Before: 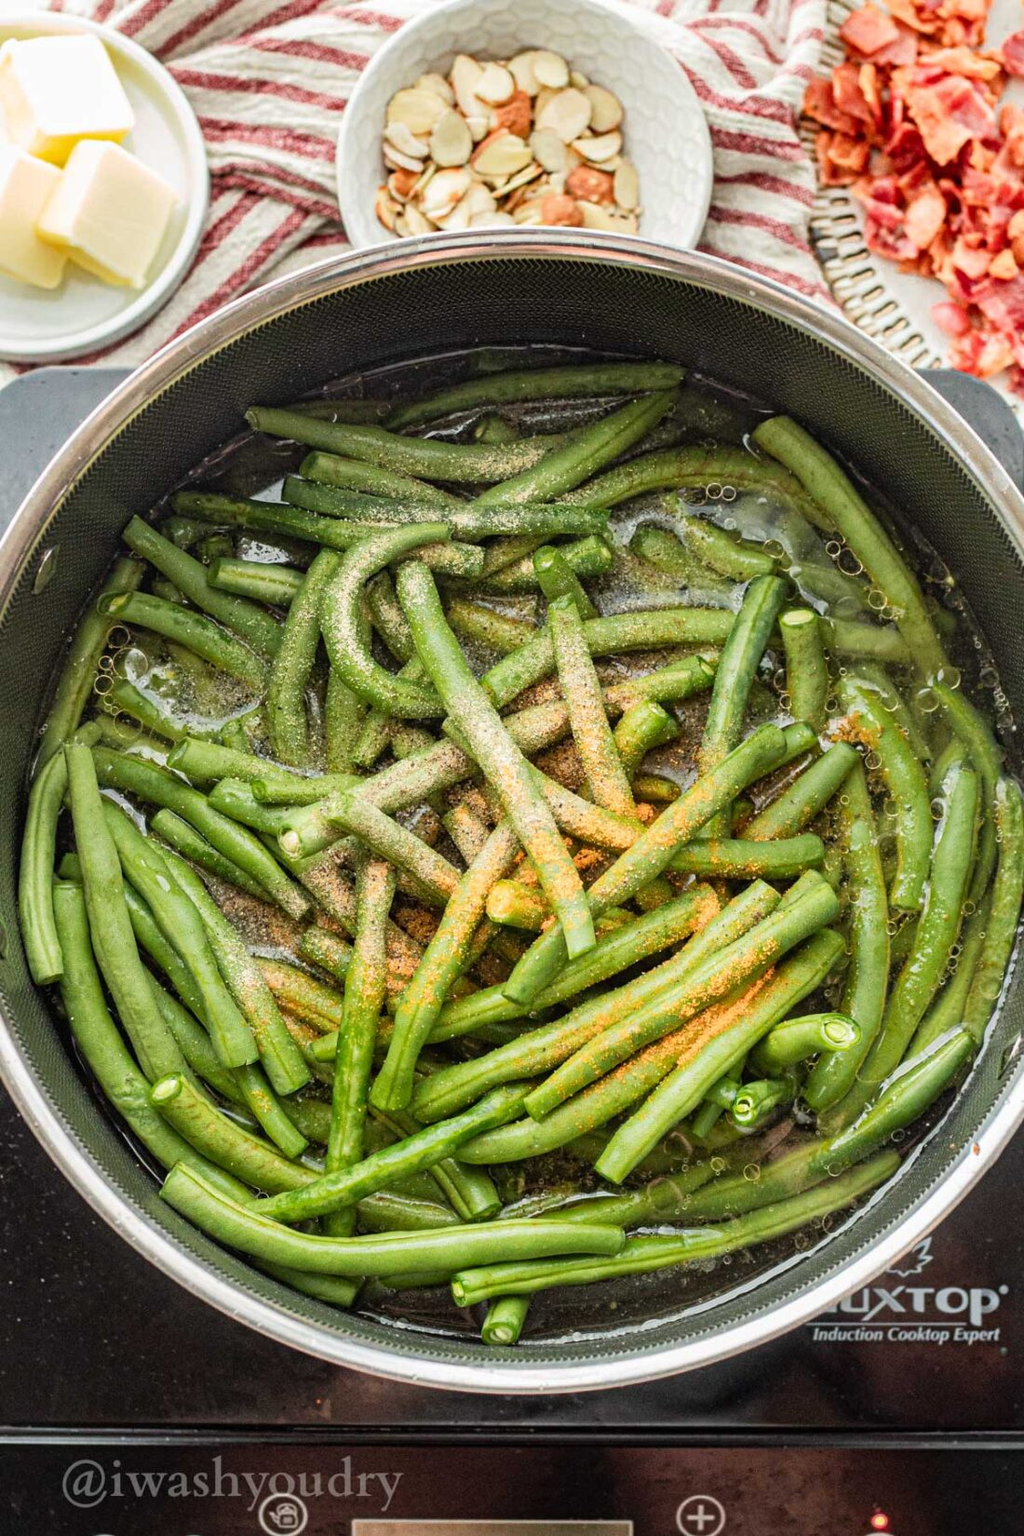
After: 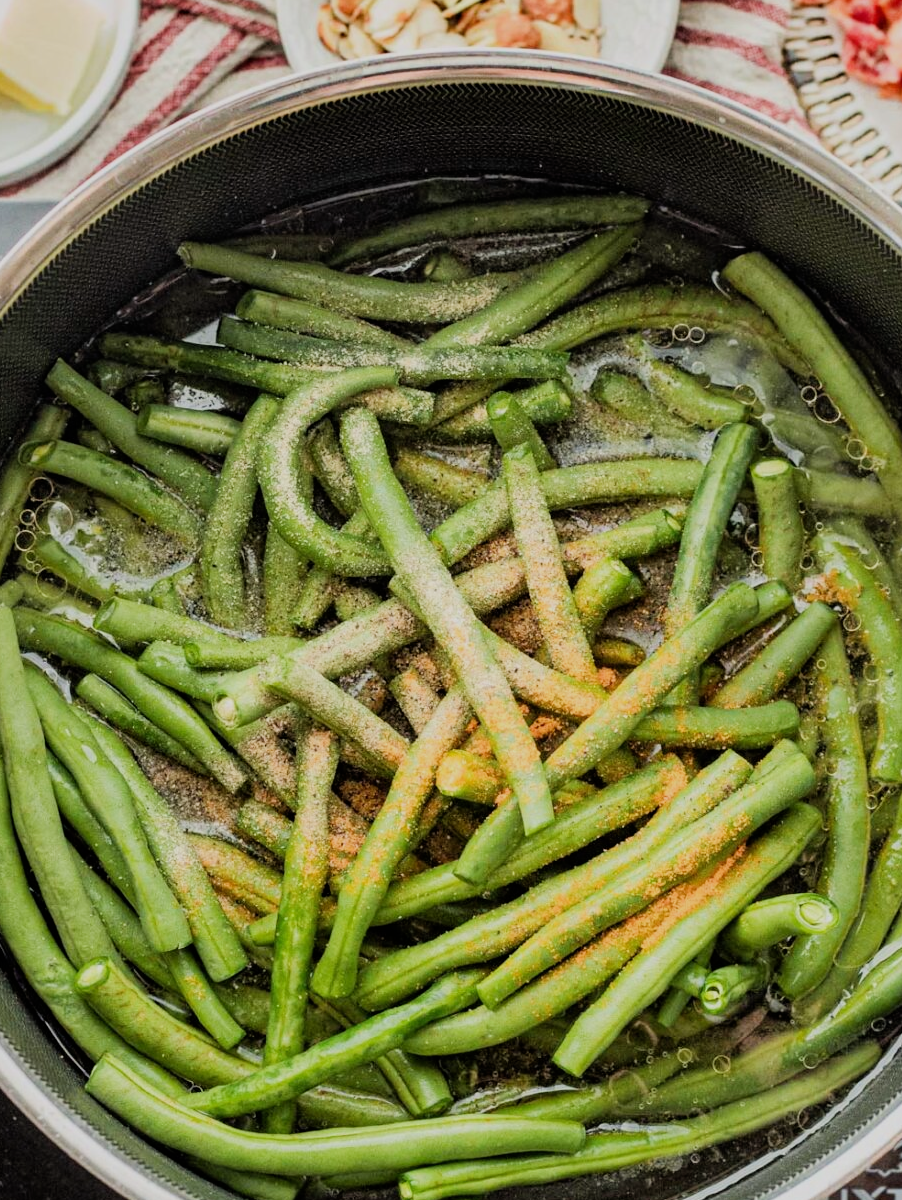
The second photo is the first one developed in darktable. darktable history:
crop: left 7.856%, top 11.836%, right 10.12%, bottom 15.387%
filmic rgb: black relative exposure -7.65 EV, white relative exposure 4.56 EV, hardness 3.61, contrast 1.05
tone equalizer: on, module defaults
